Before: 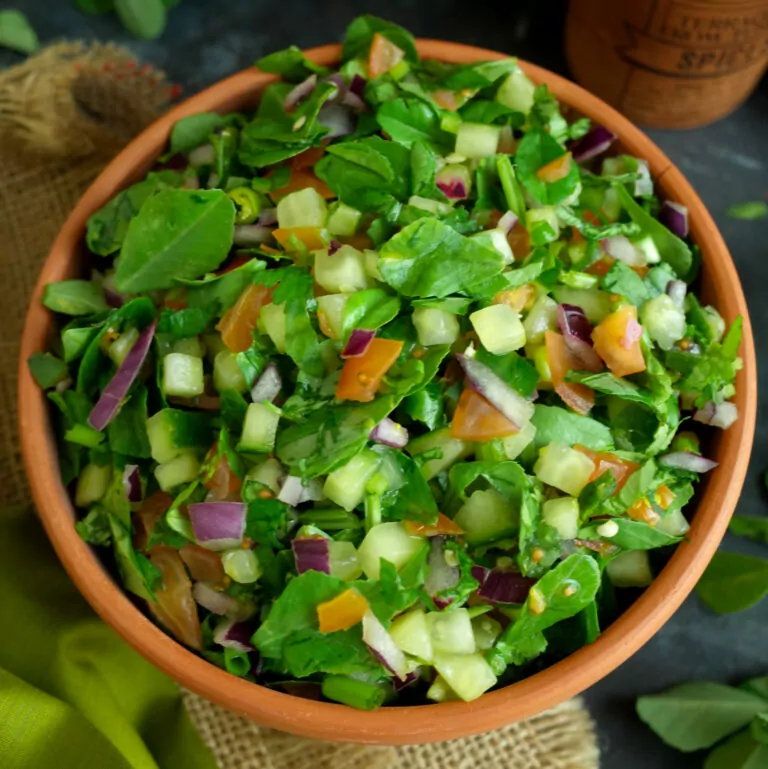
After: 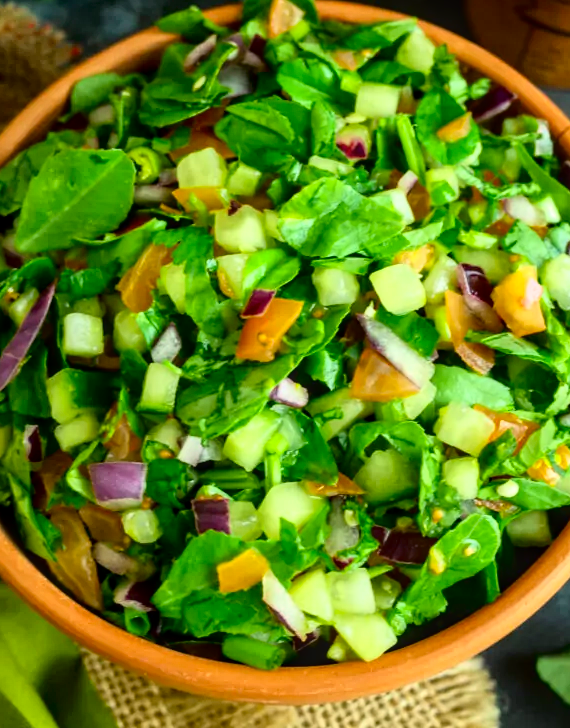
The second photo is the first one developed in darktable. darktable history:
crop and rotate: left 13.15%, top 5.251%, right 12.609%
tone curve: curves: ch0 [(0, 0.023) (0.113, 0.084) (0.285, 0.301) (0.673, 0.796) (0.845, 0.932) (0.994, 0.971)]; ch1 [(0, 0) (0.456, 0.437) (0.498, 0.5) (0.57, 0.559) (0.631, 0.639) (1, 1)]; ch2 [(0, 0) (0.417, 0.44) (0.46, 0.453) (0.502, 0.507) (0.55, 0.57) (0.67, 0.712) (1, 1)], color space Lab, independent channels, preserve colors none
color balance: output saturation 110%
local contrast: detail 130%
